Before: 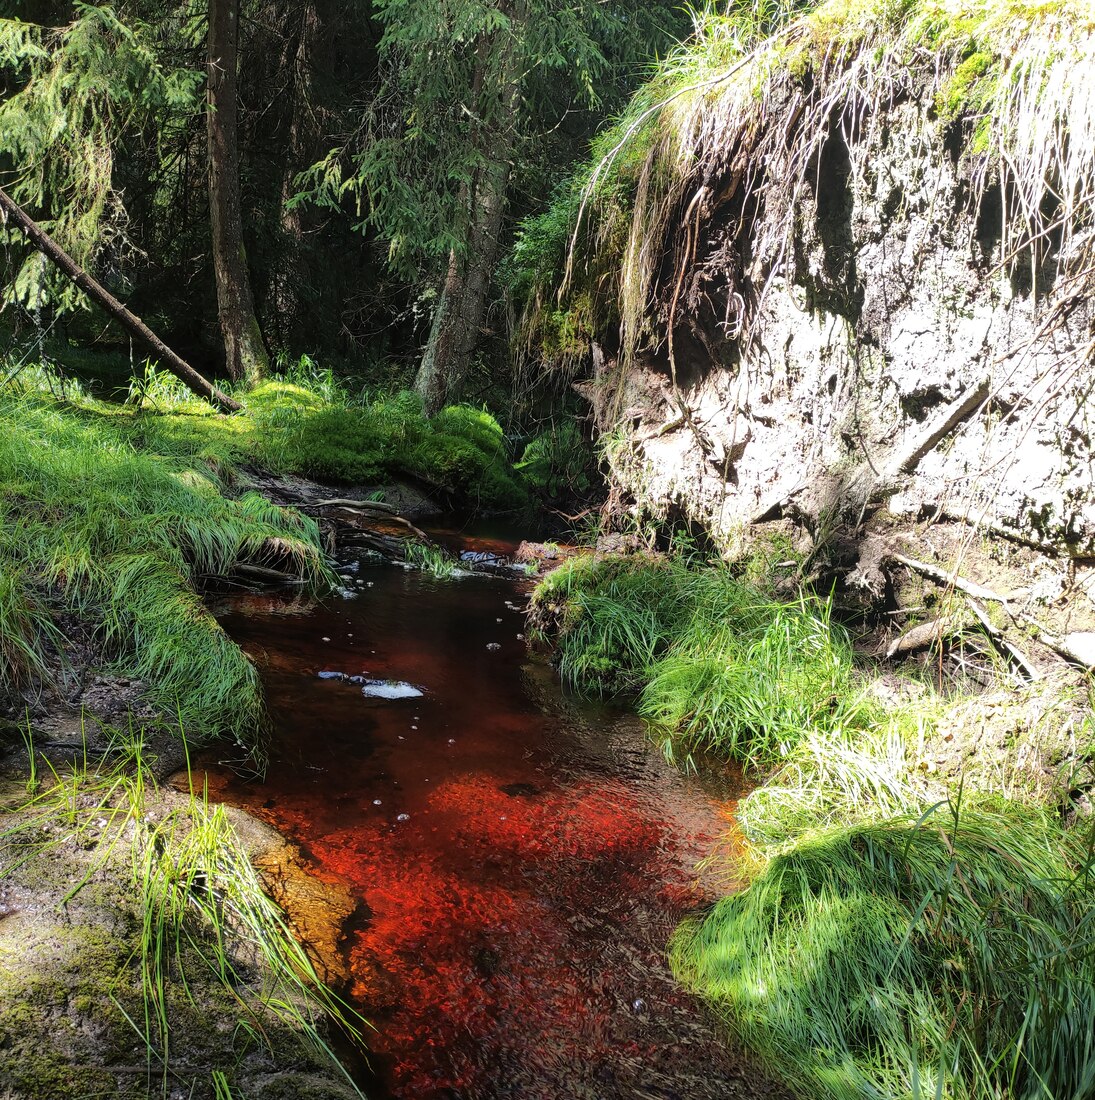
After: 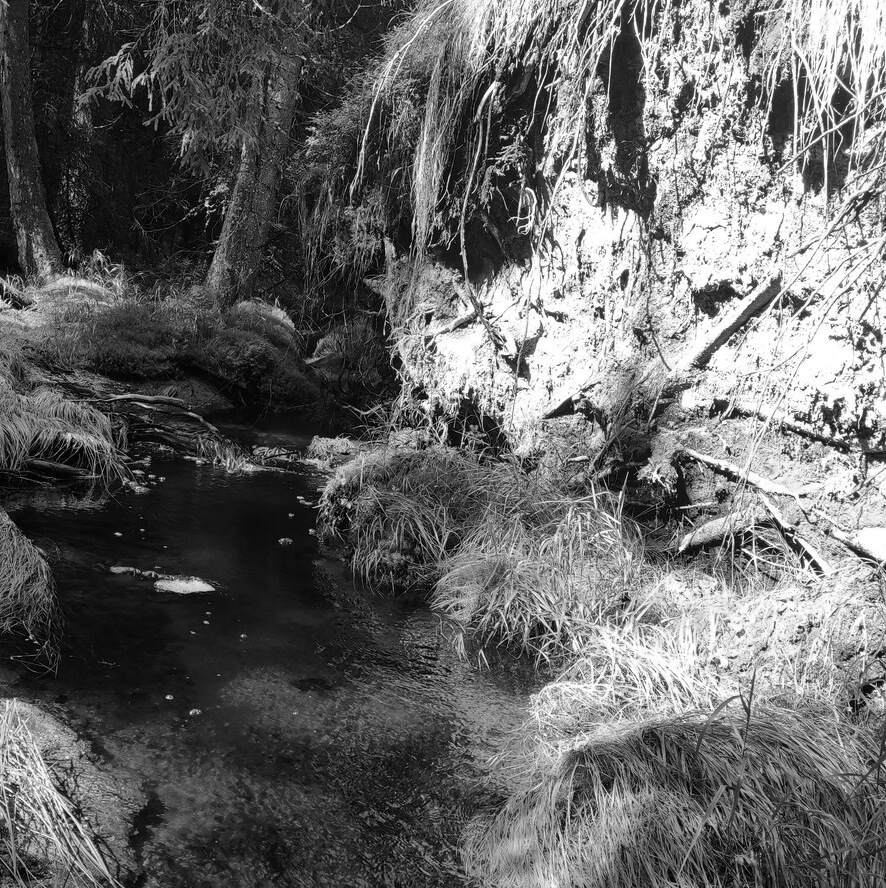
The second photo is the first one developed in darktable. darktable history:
crop: left 19.062%, top 9.596%, right 0.001%, bottom 9.614%
color calibration: output gray [0.31, 0.36, 0.33, 0], x 0.37, y 0.382, temperature 4306.3 K
